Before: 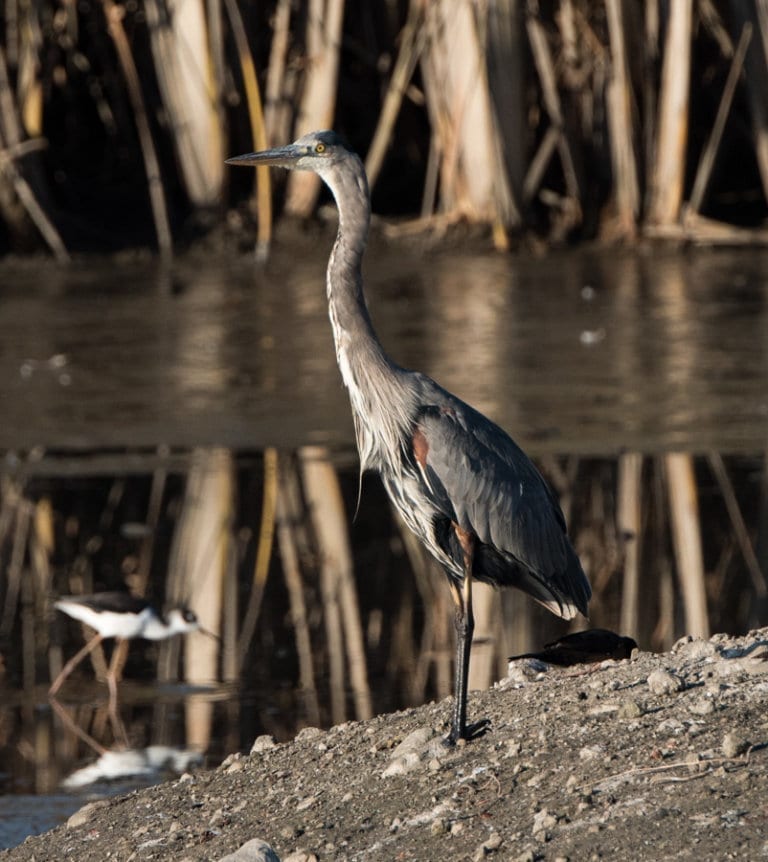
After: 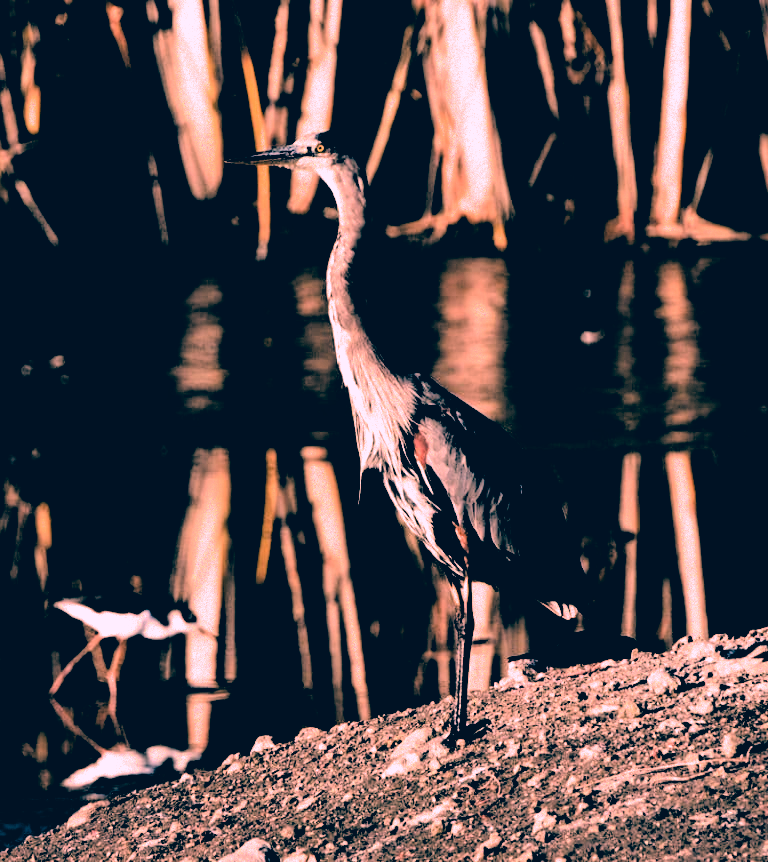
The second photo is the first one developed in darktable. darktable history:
shadows and highlights: radius 337.17, shadows 29.01, soften with gaussian
white balance: red 1.127, blue 0.943
color correction: highlights a* 17.03, highlights b* 0.205, shadows a* -15.38, shadows b* -14.56, saturation 1.5
filmic rgb: black relative exposure -1 EV, white relative exposure 2.05 EV, hardness 1.52, contrast 2.25, enable highlight reconstruction true
